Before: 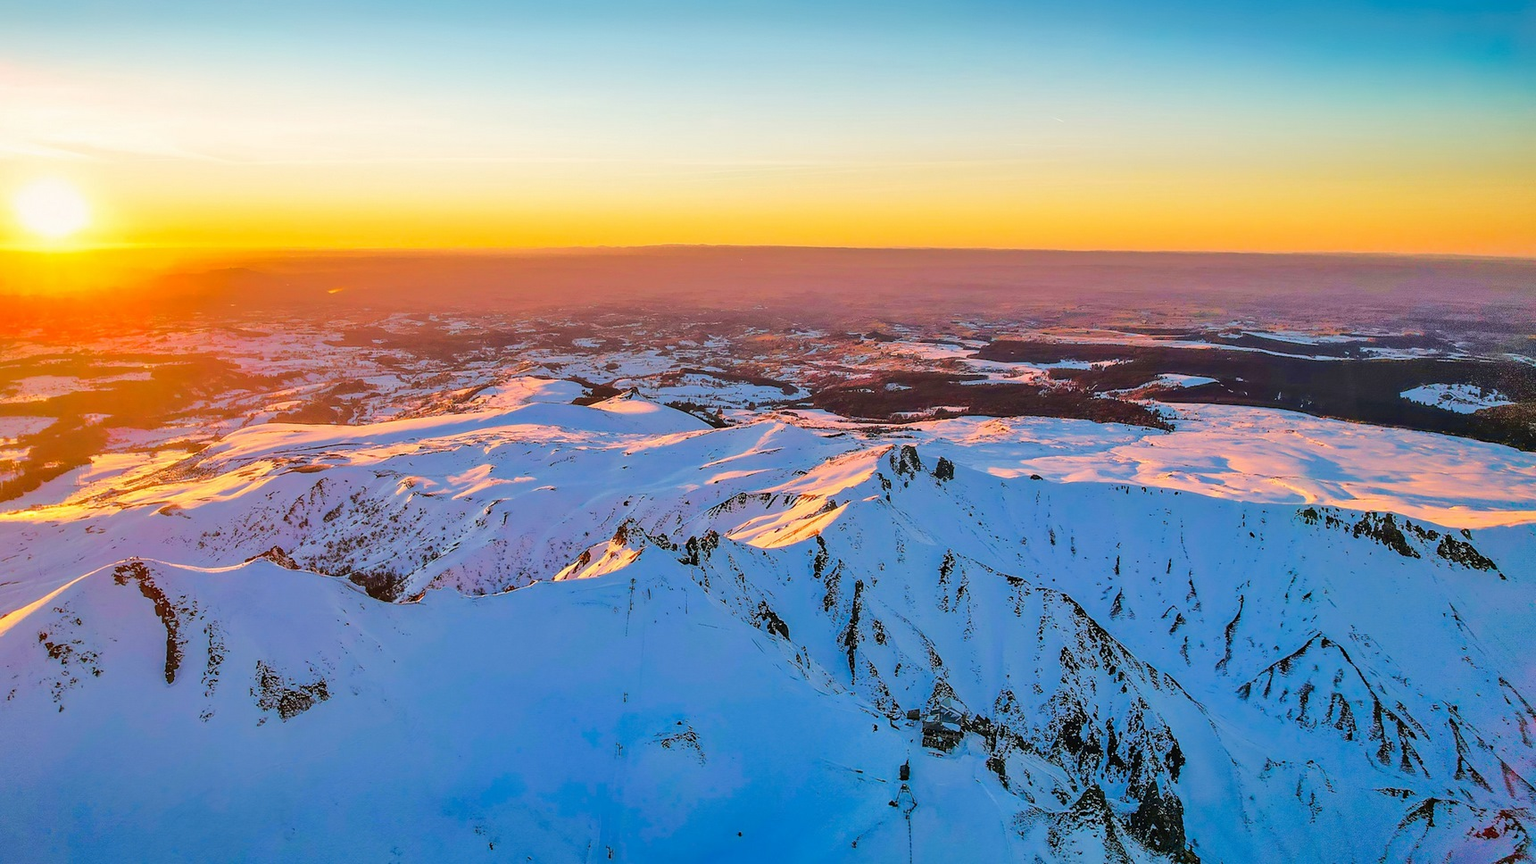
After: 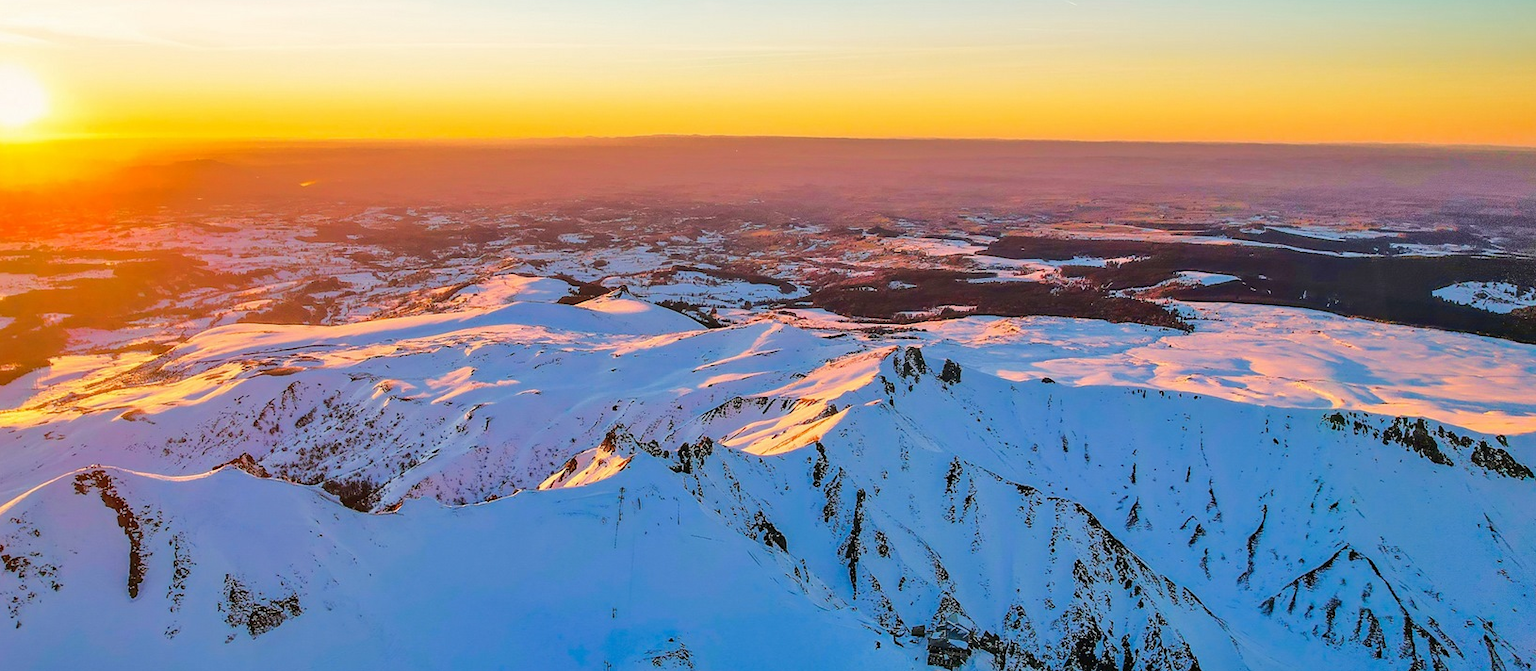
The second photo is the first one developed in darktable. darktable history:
crop and rotate: left 2.872%, top 13.584%, right 2.403%, bottom 12.7%
